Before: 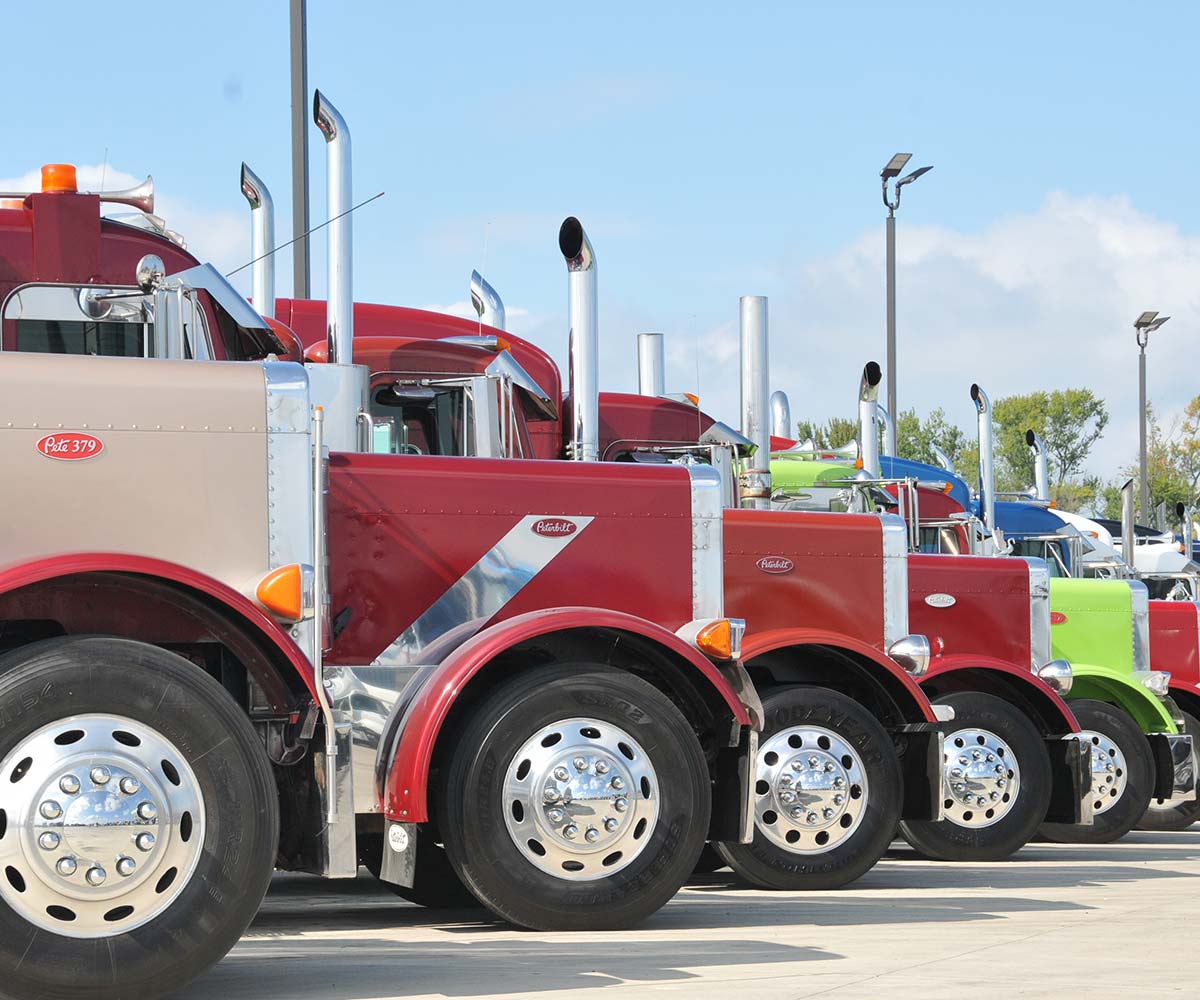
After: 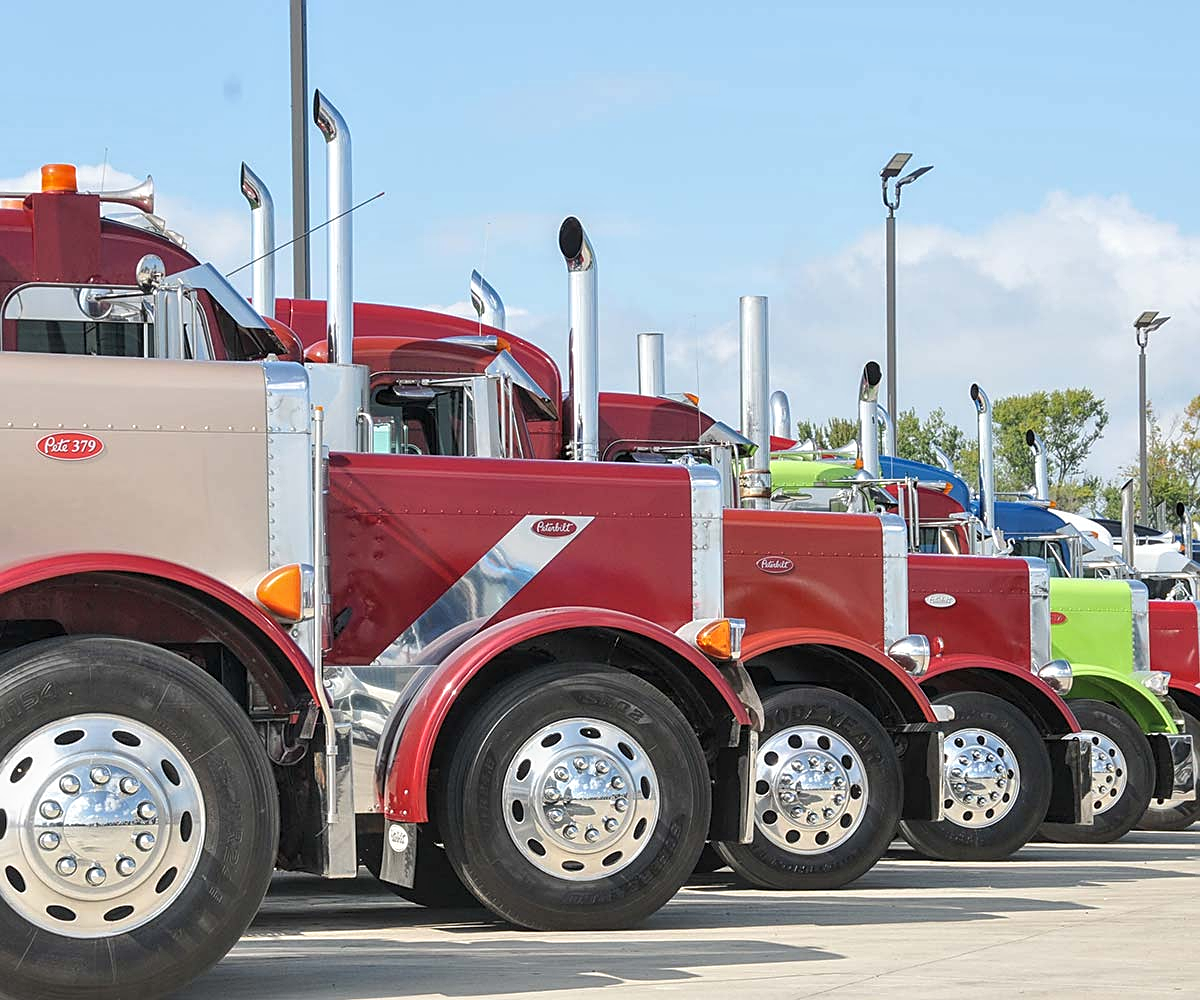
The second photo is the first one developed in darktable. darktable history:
local contrast: on, module defaults
sharpen: amount 0.498
